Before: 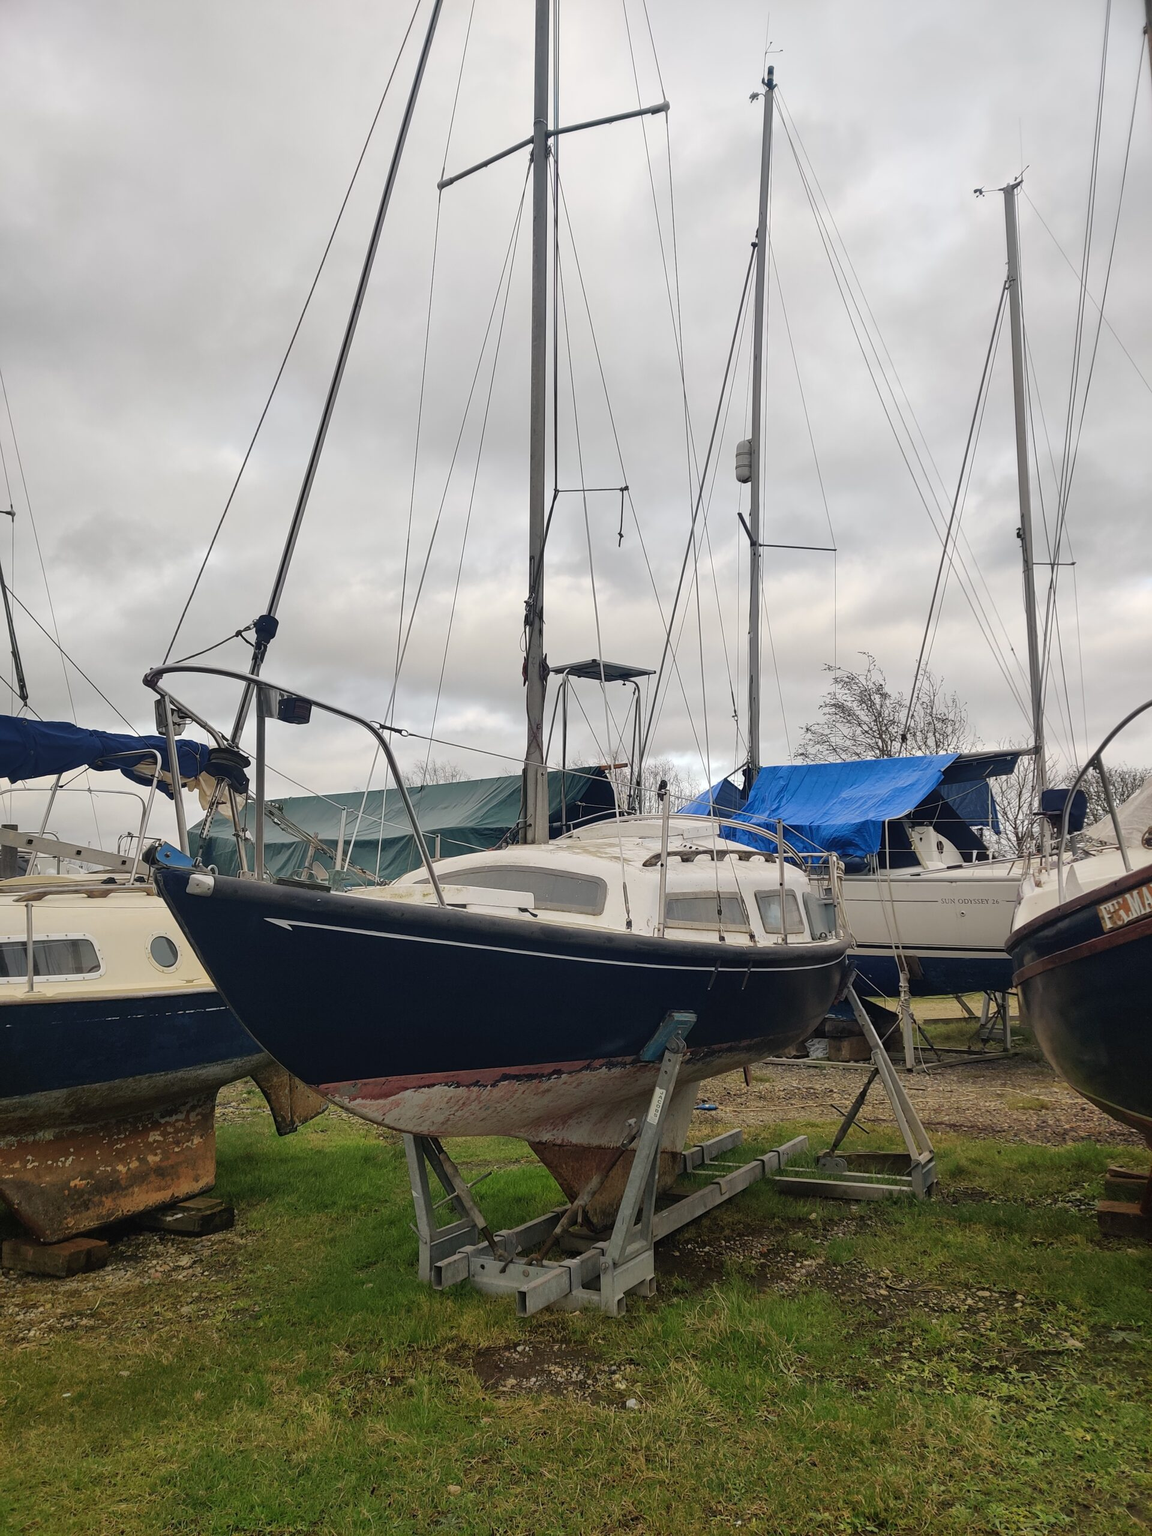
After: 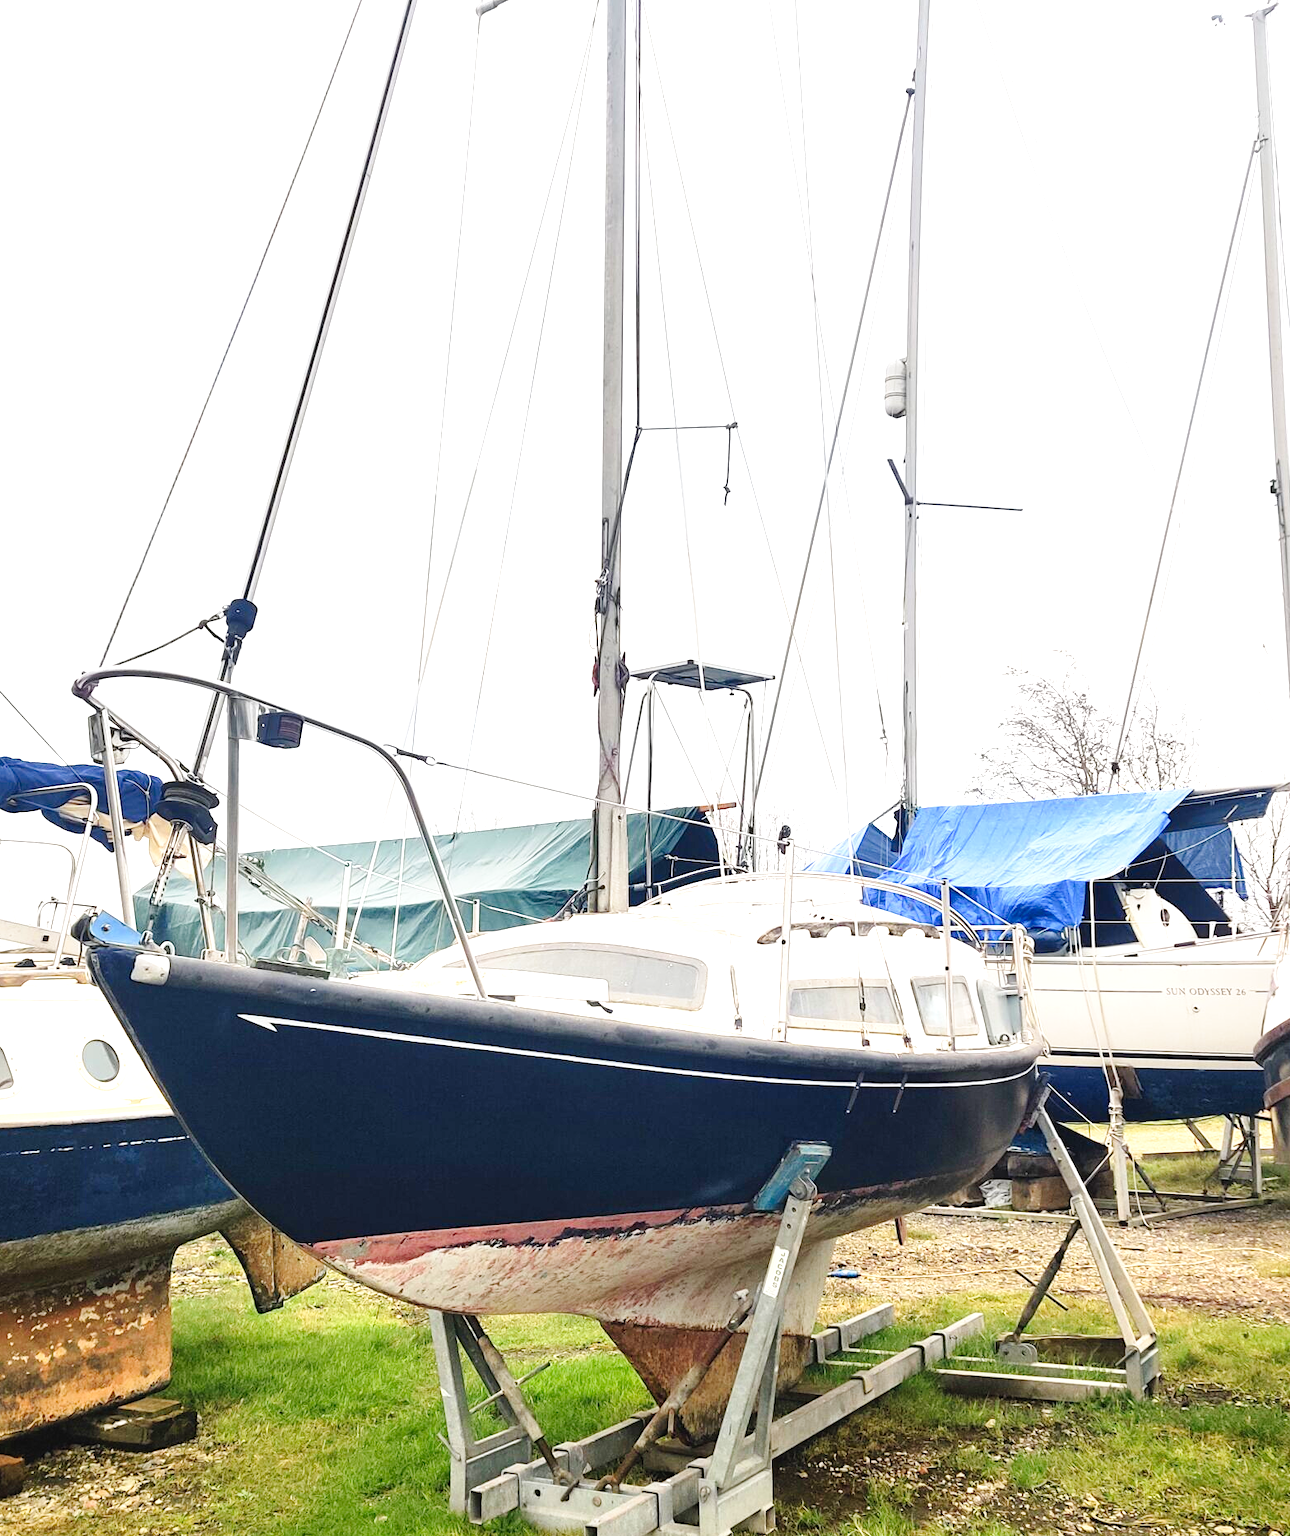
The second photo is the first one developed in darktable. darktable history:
tone curve: curves: ch0 [(0, 0.023) (0.087, 0.065) (0.184, 0.168) (0.45, 0.54) (0.57, 0.683) (0.722, 0.825) (0.877, 0.948) (1, 1)]; ch1 [(0, 0) (0.388, 0.369) (0.44, 0.45) (0.495, 0.491) (0.534, 0.528) (0.657, 0.655) (1, 1)]; ch2 [(0, 0) (0.353, 0.317) (0.408, 0.427) (0.5, 0.497) (0.534, 0.544) (0.576, 0.605) (0.625, 0.631) (1, 1)], preserve colors none
crop: left 7.916%, top 11.615%, right 10.408%, bottom 15.442%
exposure: black level correction 0.001, exposure 1.723 EV, compensate exposure bias true, compensate highlight preservation false
